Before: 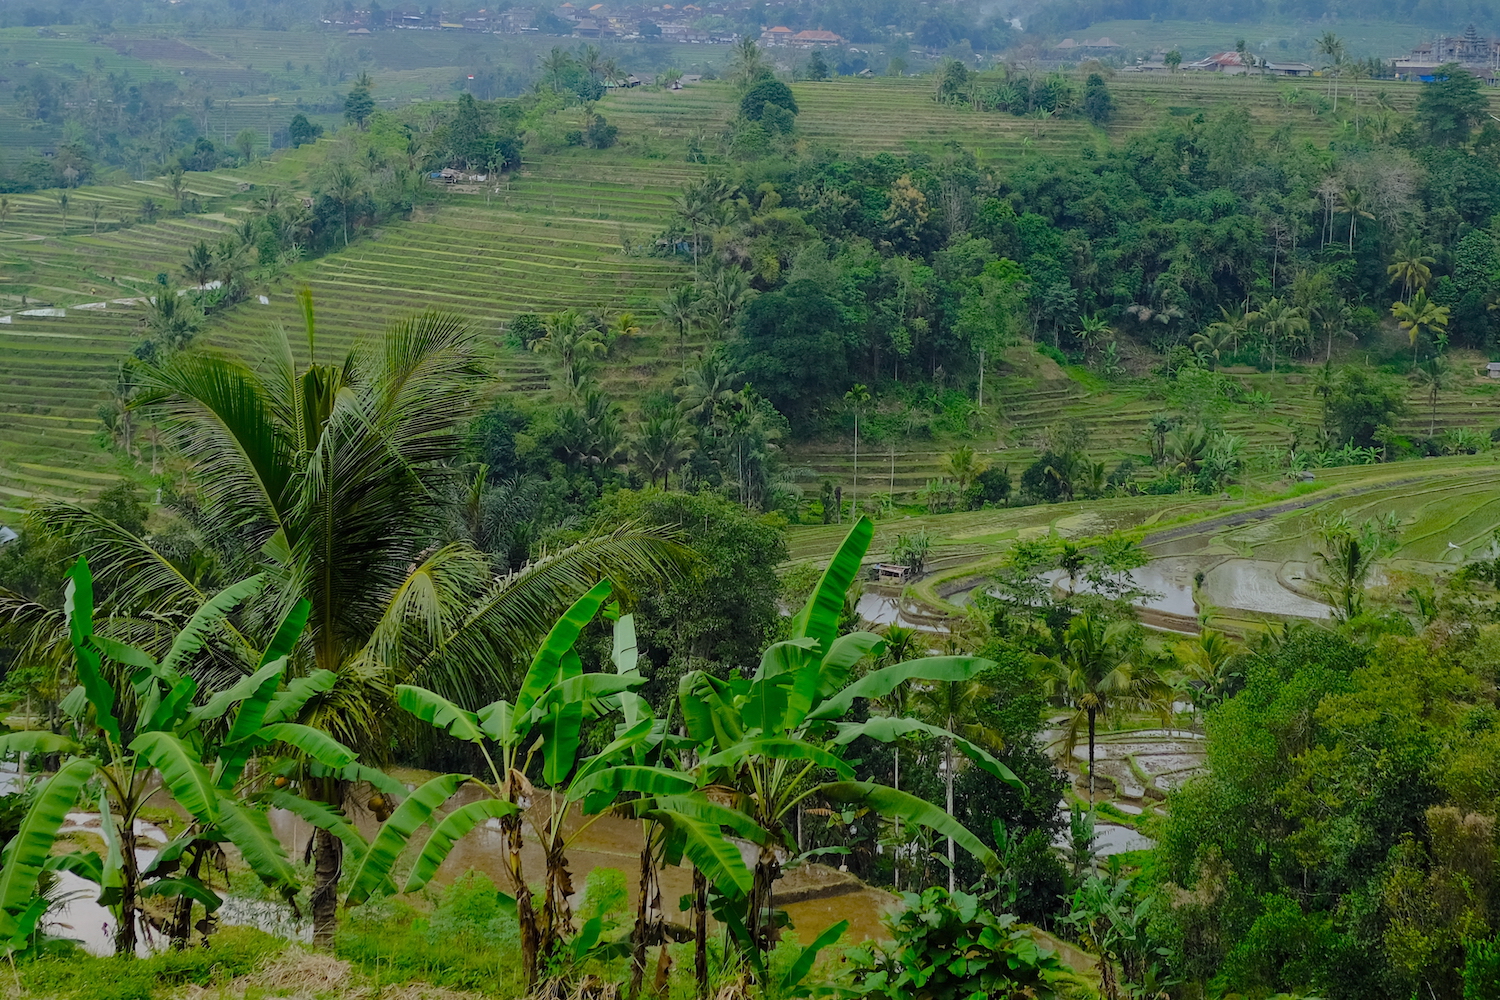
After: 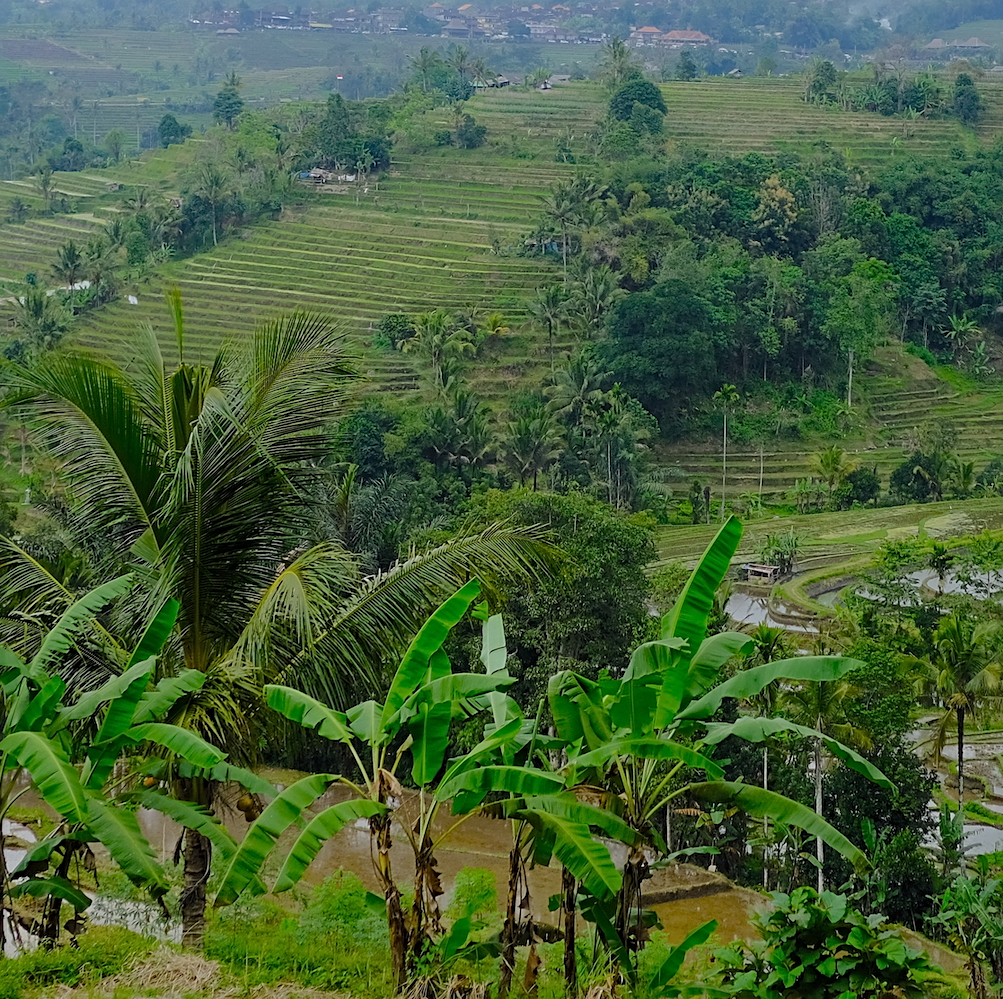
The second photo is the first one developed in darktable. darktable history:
exposure: exposure 0 EV, compensate highlight preservation false
crop and rotate: left 8.749%, right 24.326%
sharpen: radius 2.523, amount 0.333
